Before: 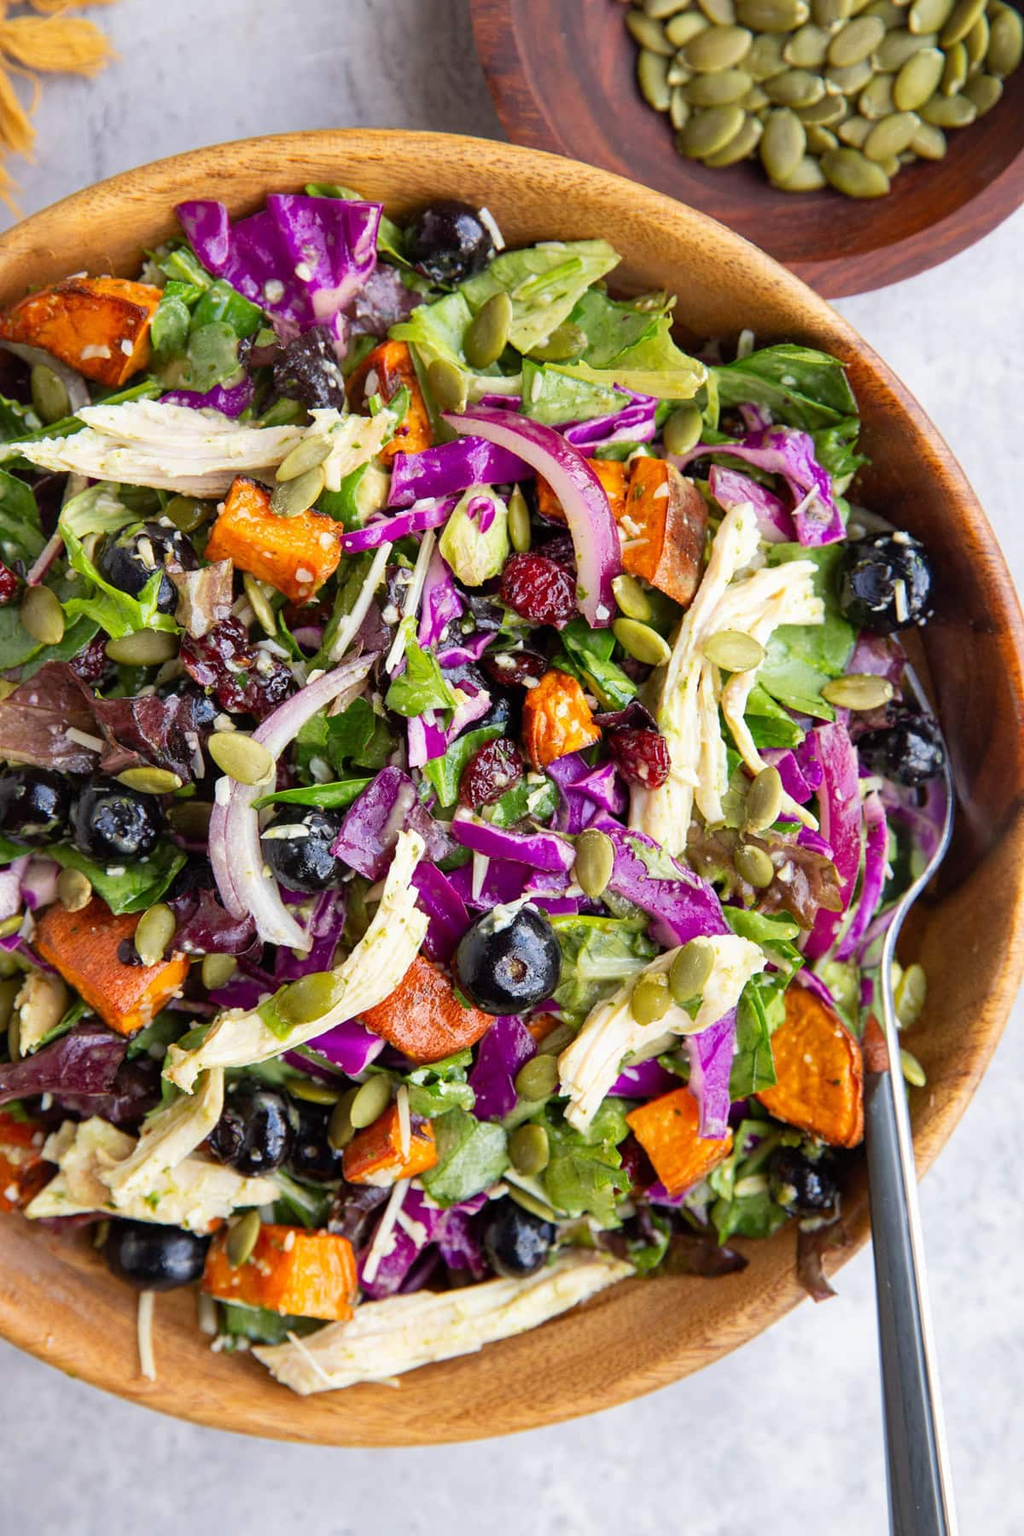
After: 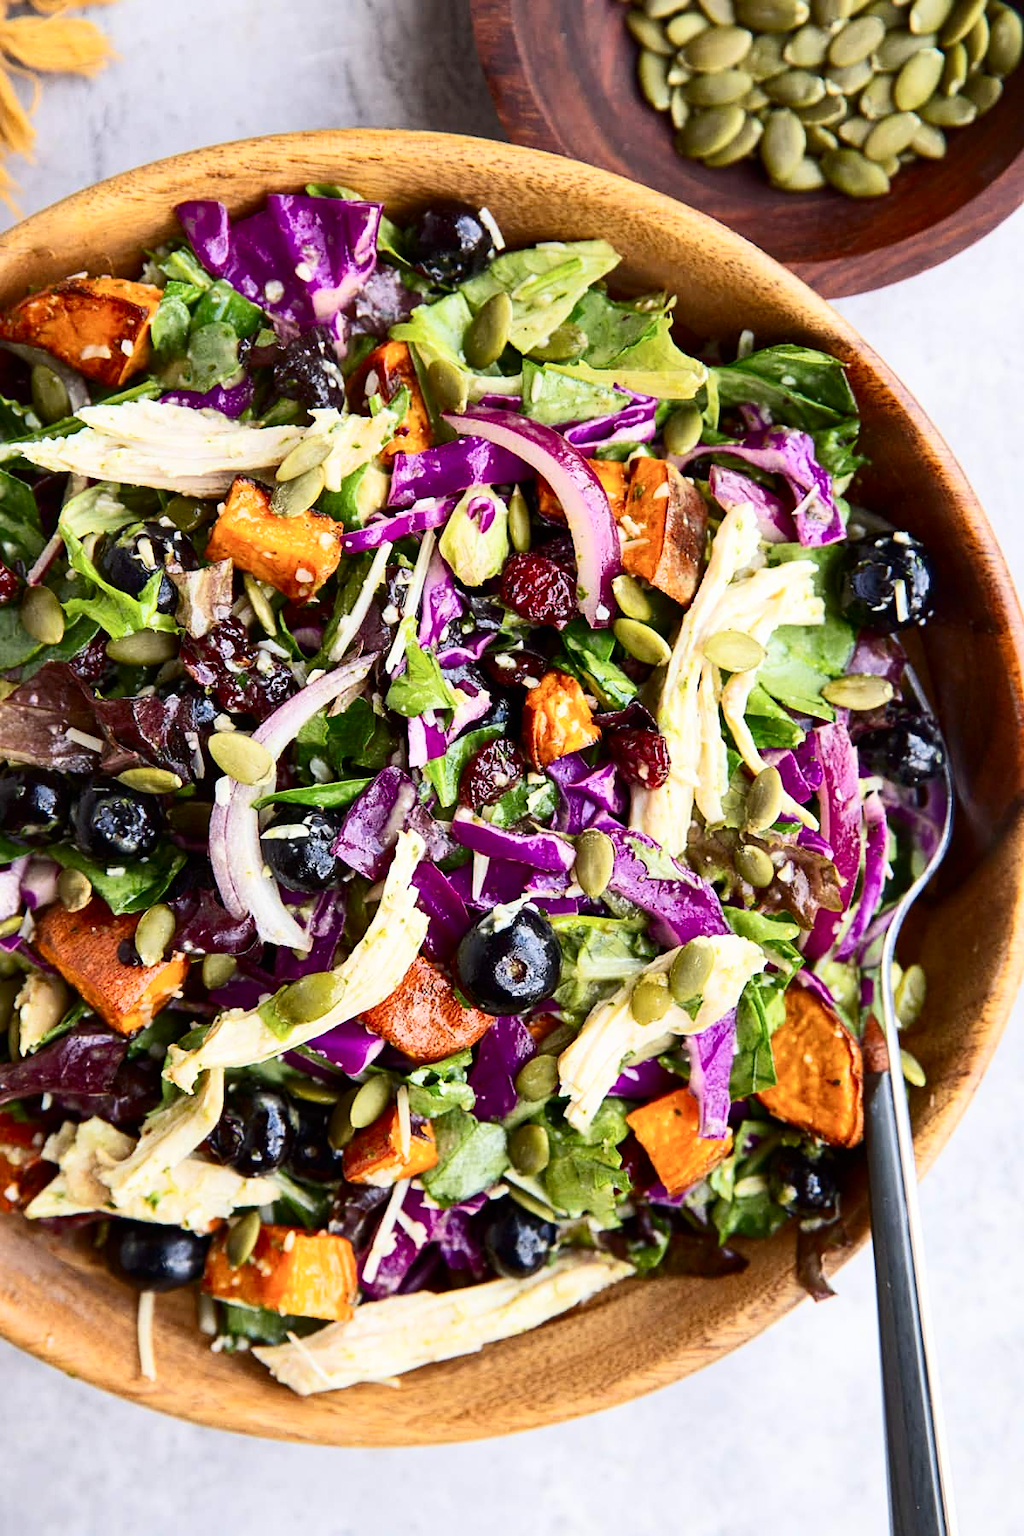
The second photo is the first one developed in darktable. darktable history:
sharpen: amount 0.208
contrast brightness saturation: contrast 0.289
